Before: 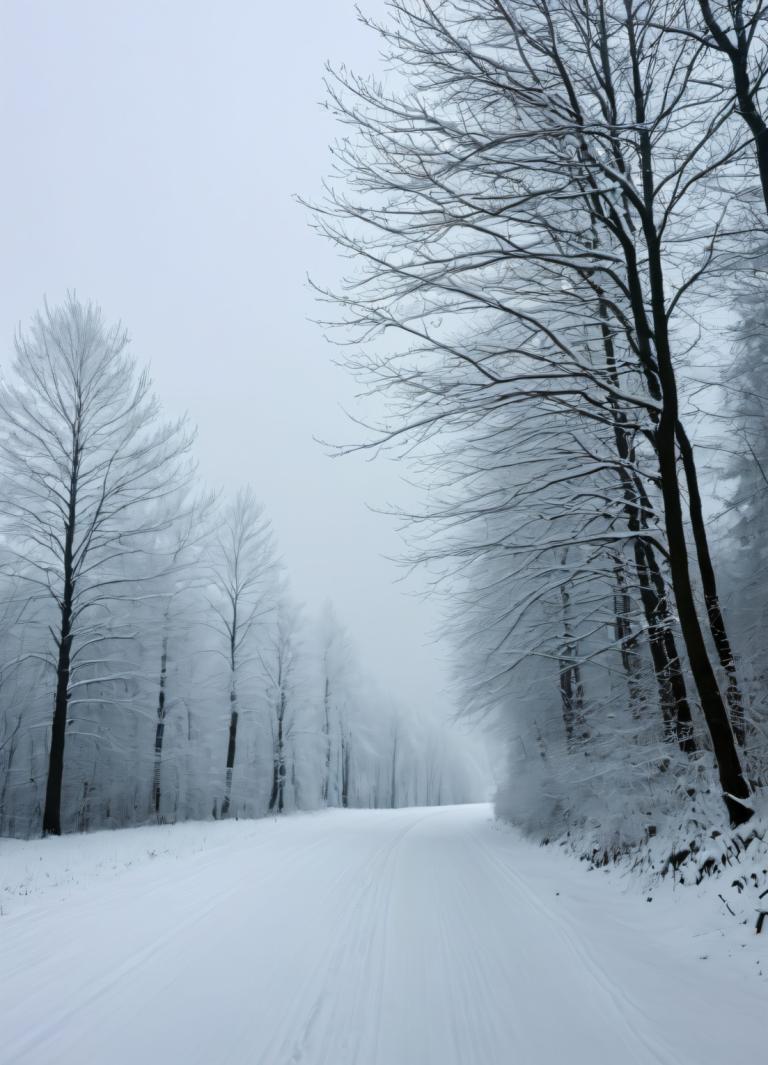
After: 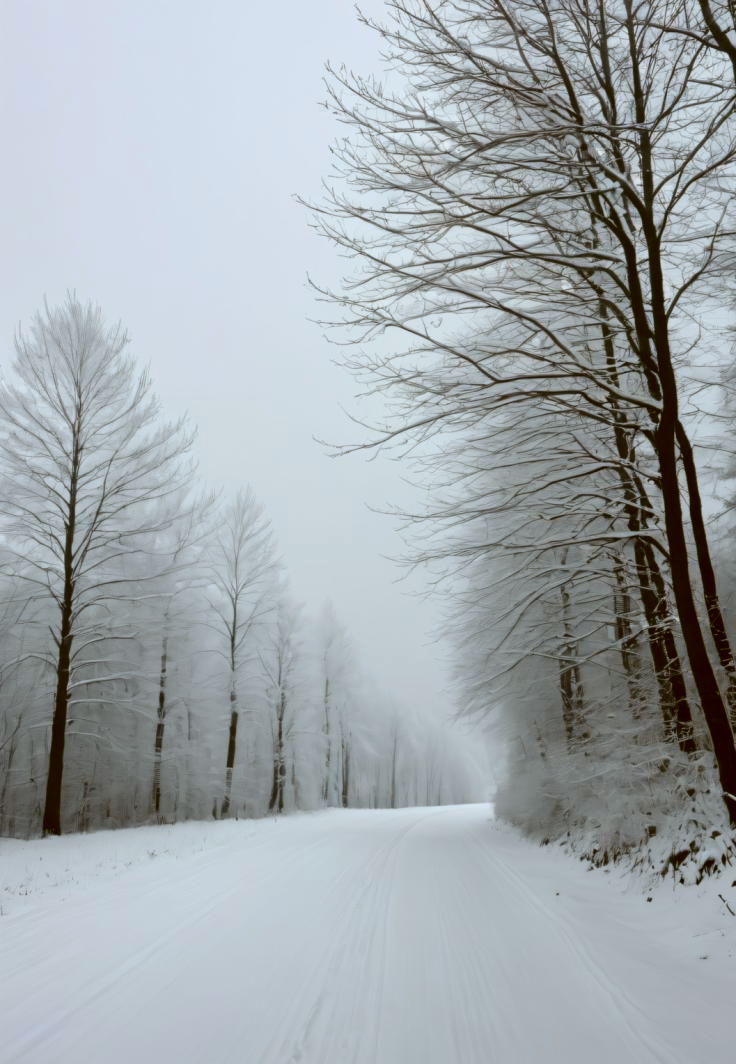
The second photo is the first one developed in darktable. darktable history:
color correction: highlights a* -0.482, highlights b* 0.161, shadows a* 4.66, shadows b* 20.72
crop: right 4.126%, bottom 0.031%
